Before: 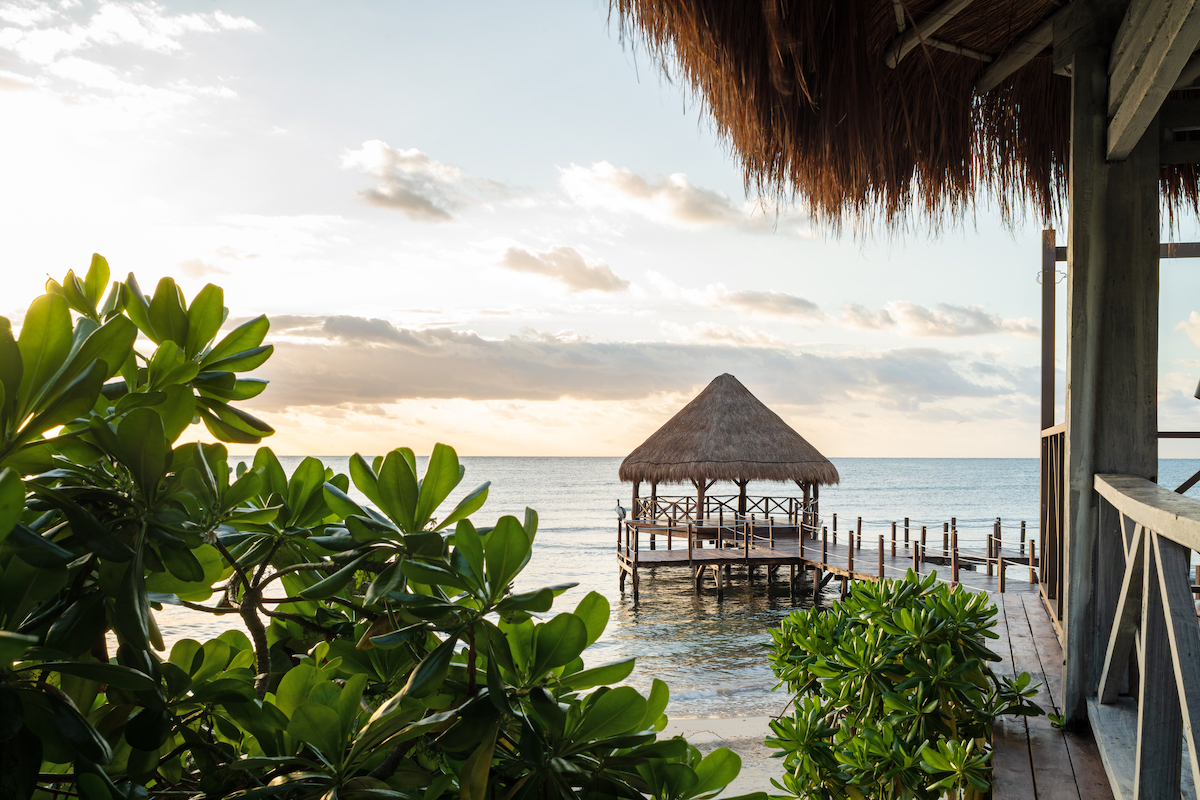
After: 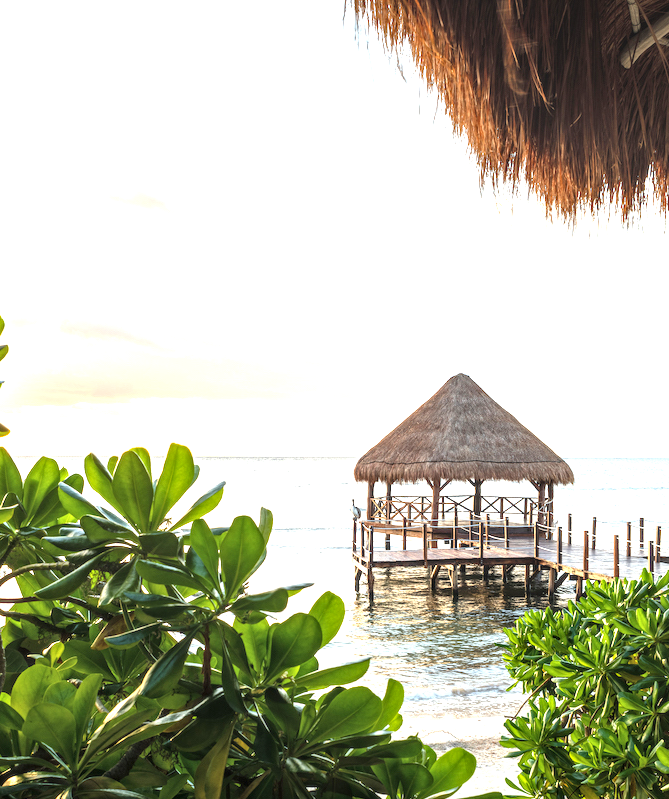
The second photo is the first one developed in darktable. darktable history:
exposure: black level correction 0, exposure 1.2 EV, compensate exposure bias true, compensate highlight preservation false
crop: left 22.091%, right 22.139%, bottom 0.005%
local contrast: on, module defaults
color zones: curves: ch1 [(0, 0.513) (0.143, 0.524) (0.286, 0.511) (0.429, 0.506) (0.571, 0.503) (0.714, 0.503) (0.857, 0.508) (1, 0.513)]
